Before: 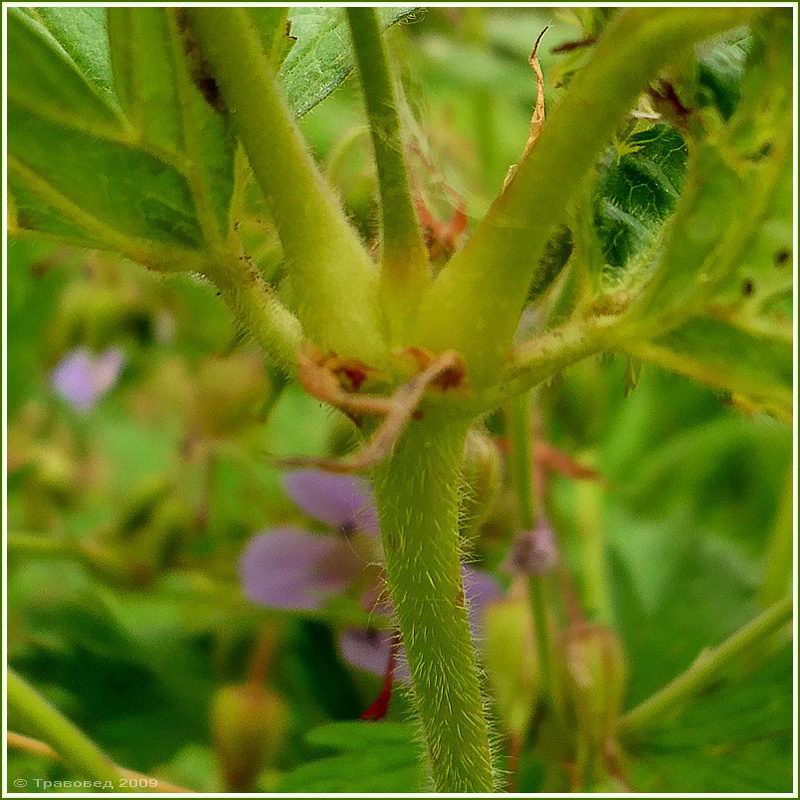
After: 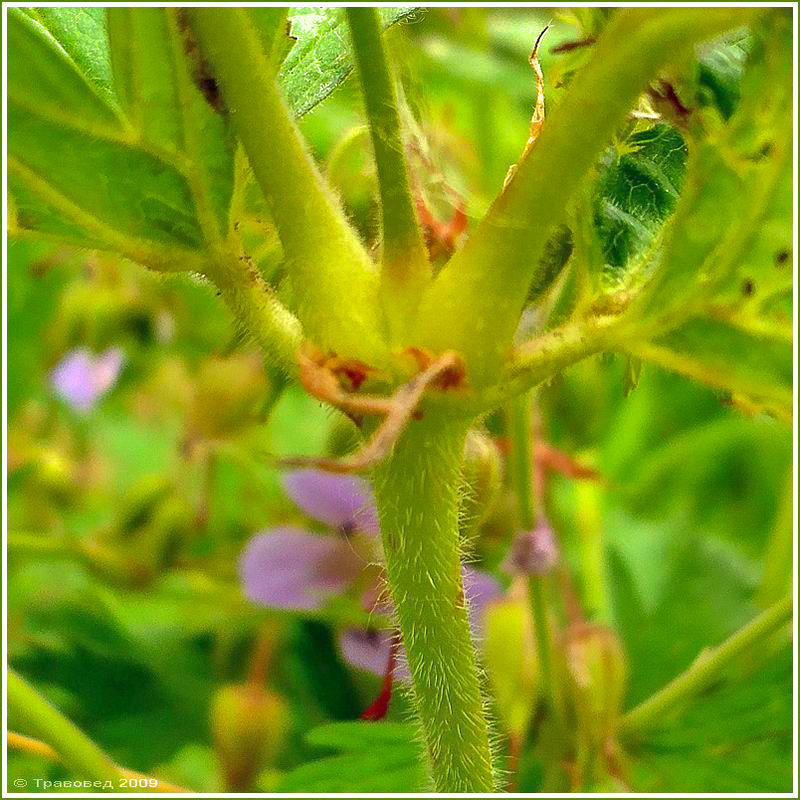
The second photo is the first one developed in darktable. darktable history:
exposure: black level correction 0, exposure 0.889 EV, compensate highlight preservation false
shadows and highlights: shadows 39.55, highlights -59.85
haze removal: strength 0.119, distance 0.256, compatibility mode true, adaptive false
